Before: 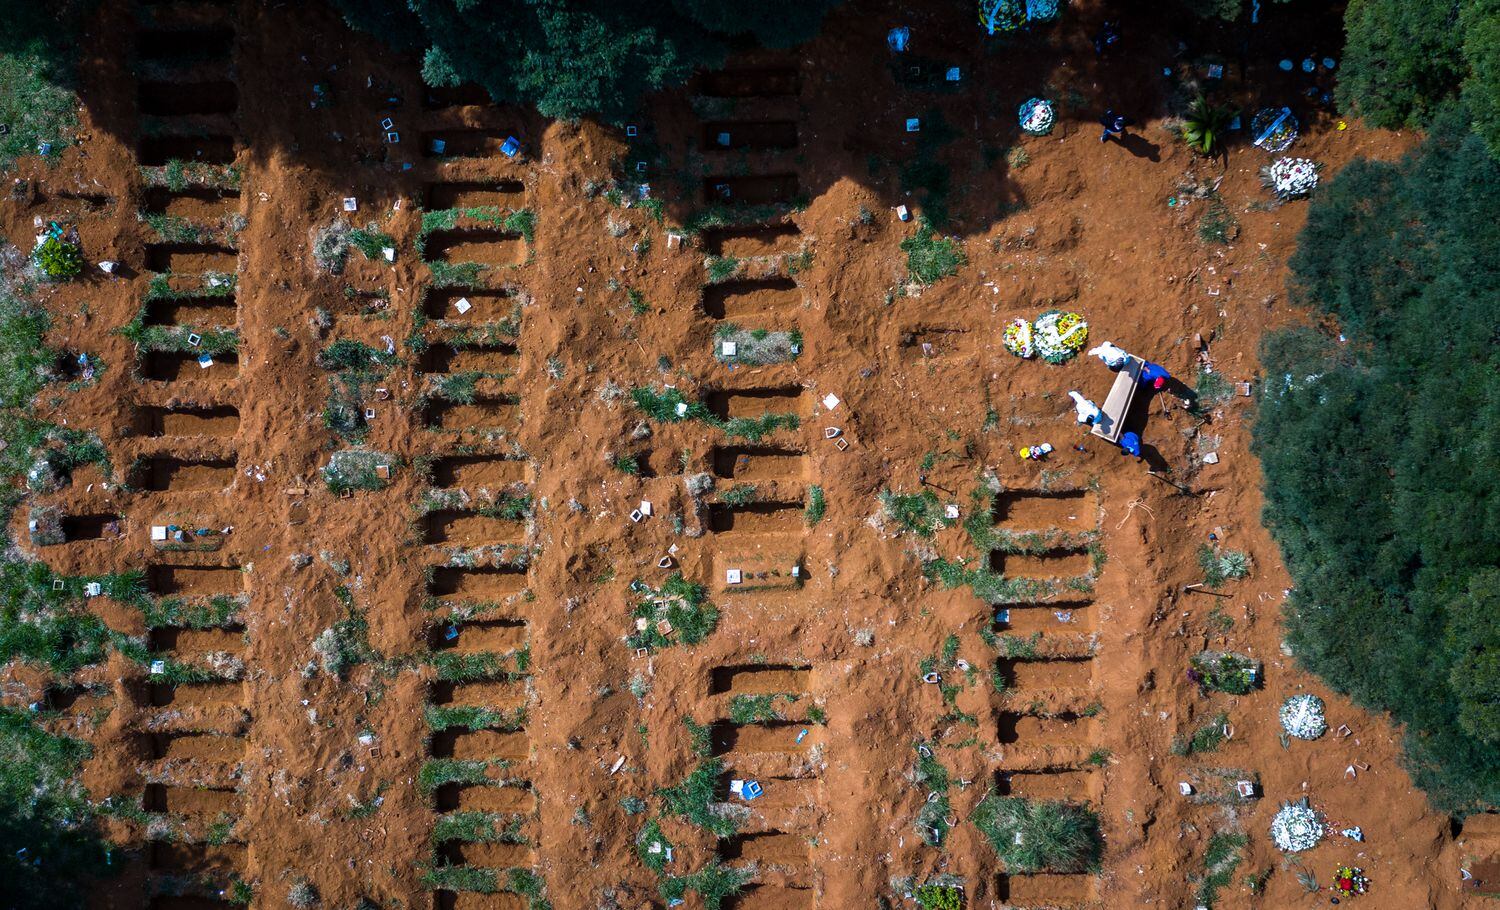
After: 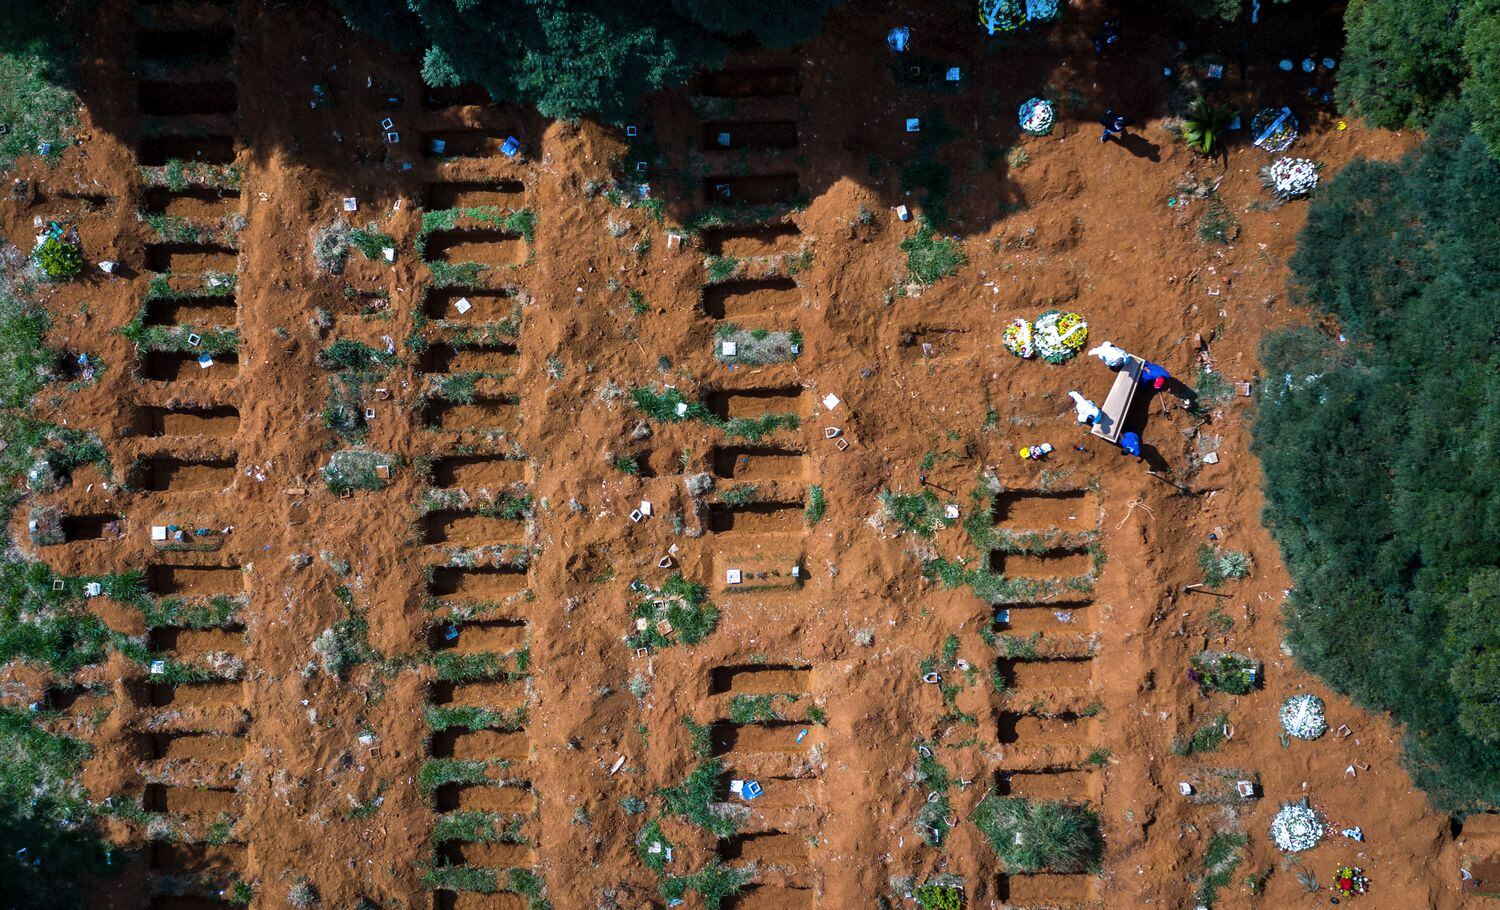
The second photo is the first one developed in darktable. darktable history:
tone equalizer: on, module defaults
shadows and highlights: shadows 35, highlights -35, soften with gaussian
